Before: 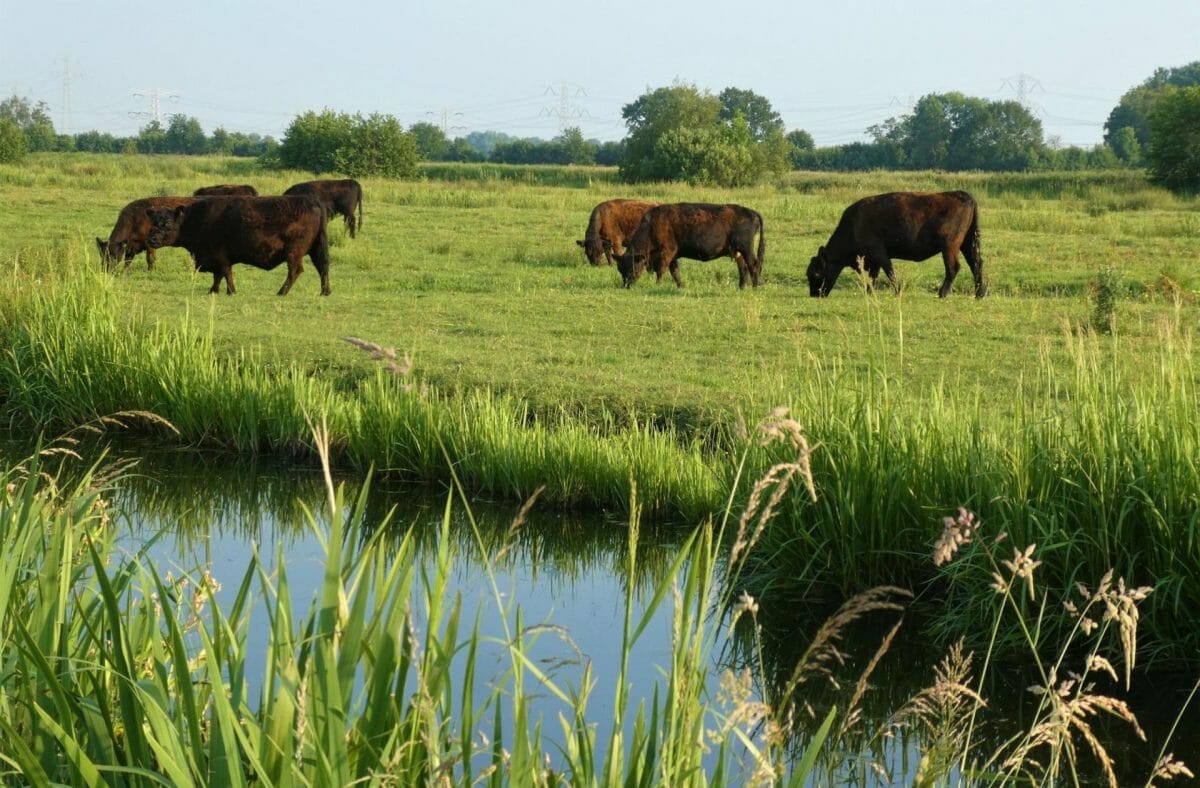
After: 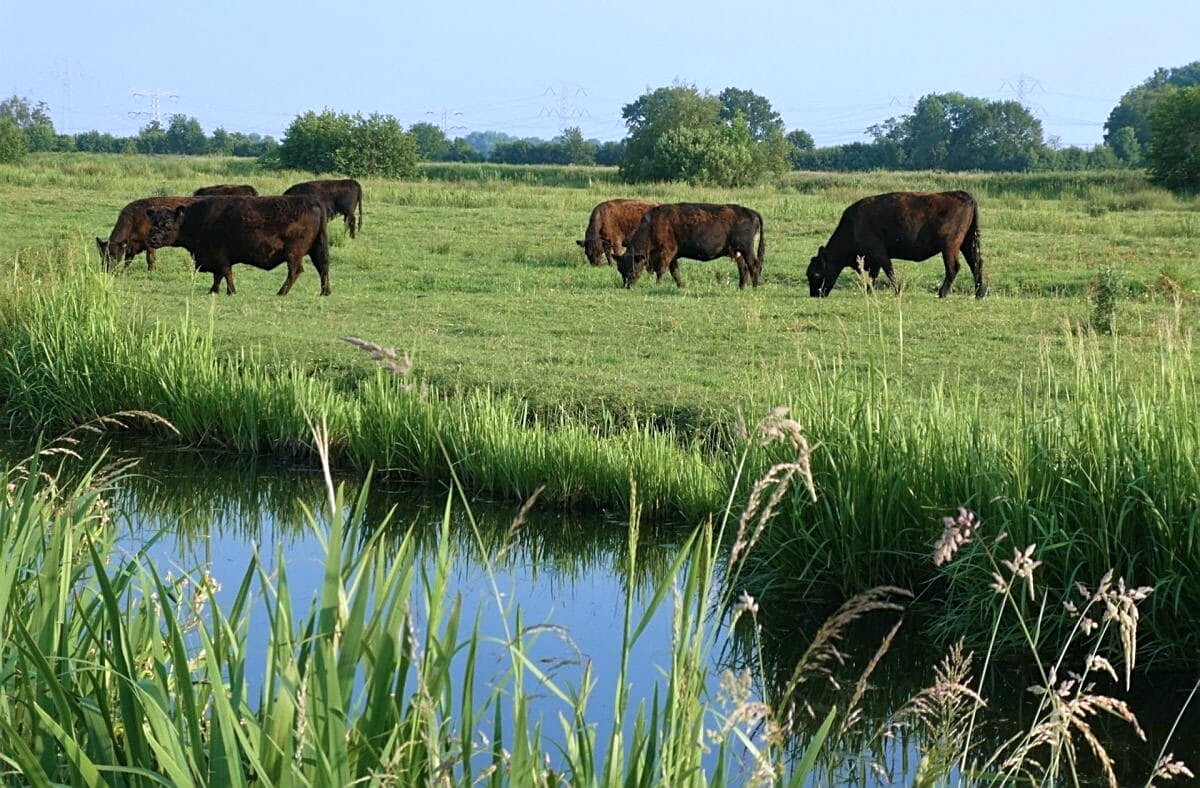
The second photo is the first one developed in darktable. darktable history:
color calibration: illuminant as shot in camera, x 0.377, y 0.392, temperature 4169.3 K, saturation algorithm version 1 (2020)
sharpen: on, module defaults
